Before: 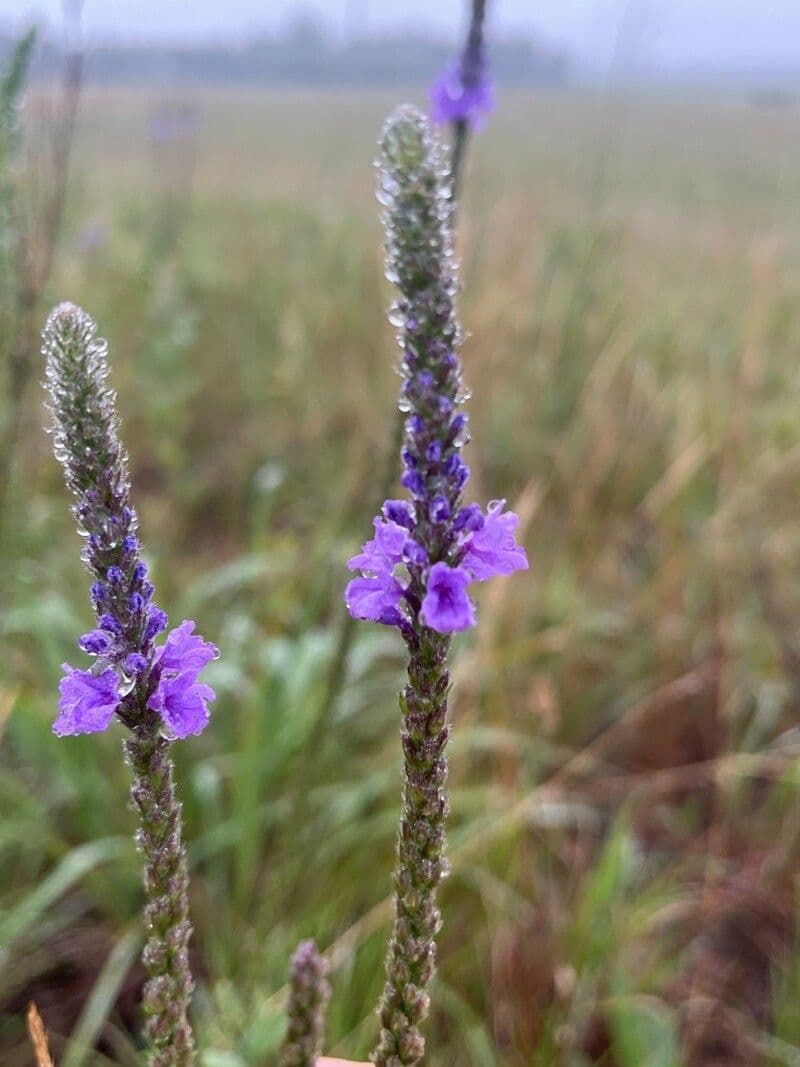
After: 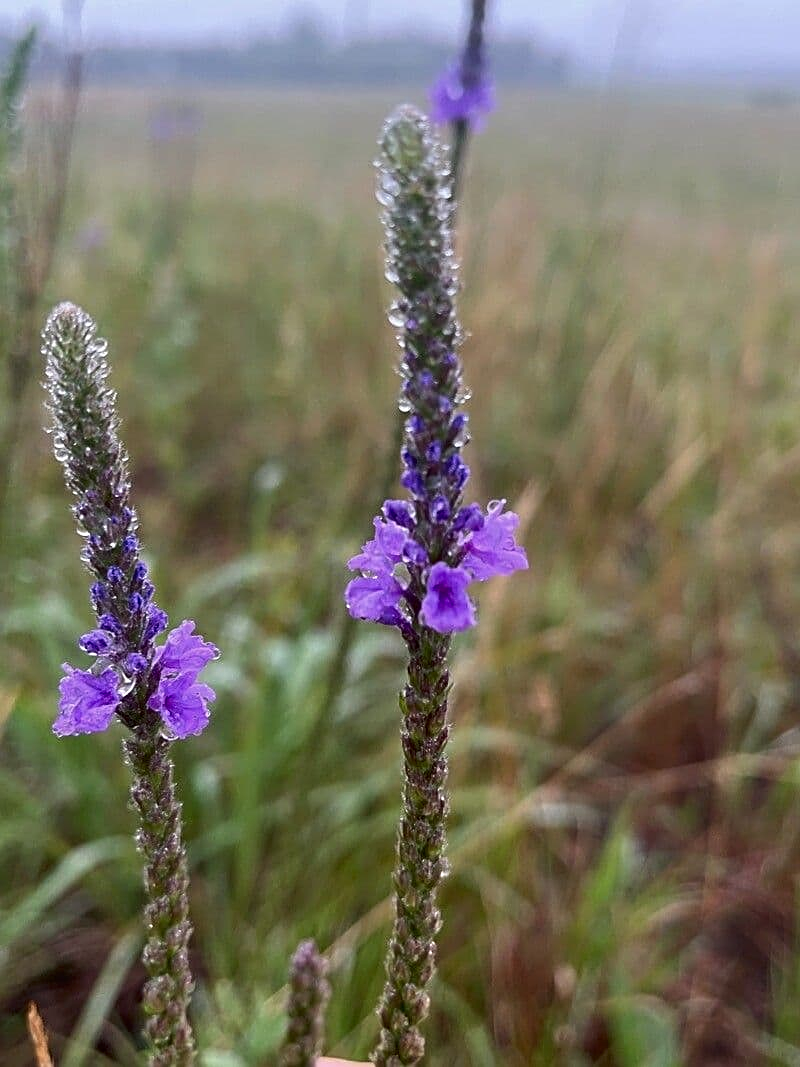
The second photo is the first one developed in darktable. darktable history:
sharpen: on, module defaults
contrast brightness saturation: brightness -0.088
